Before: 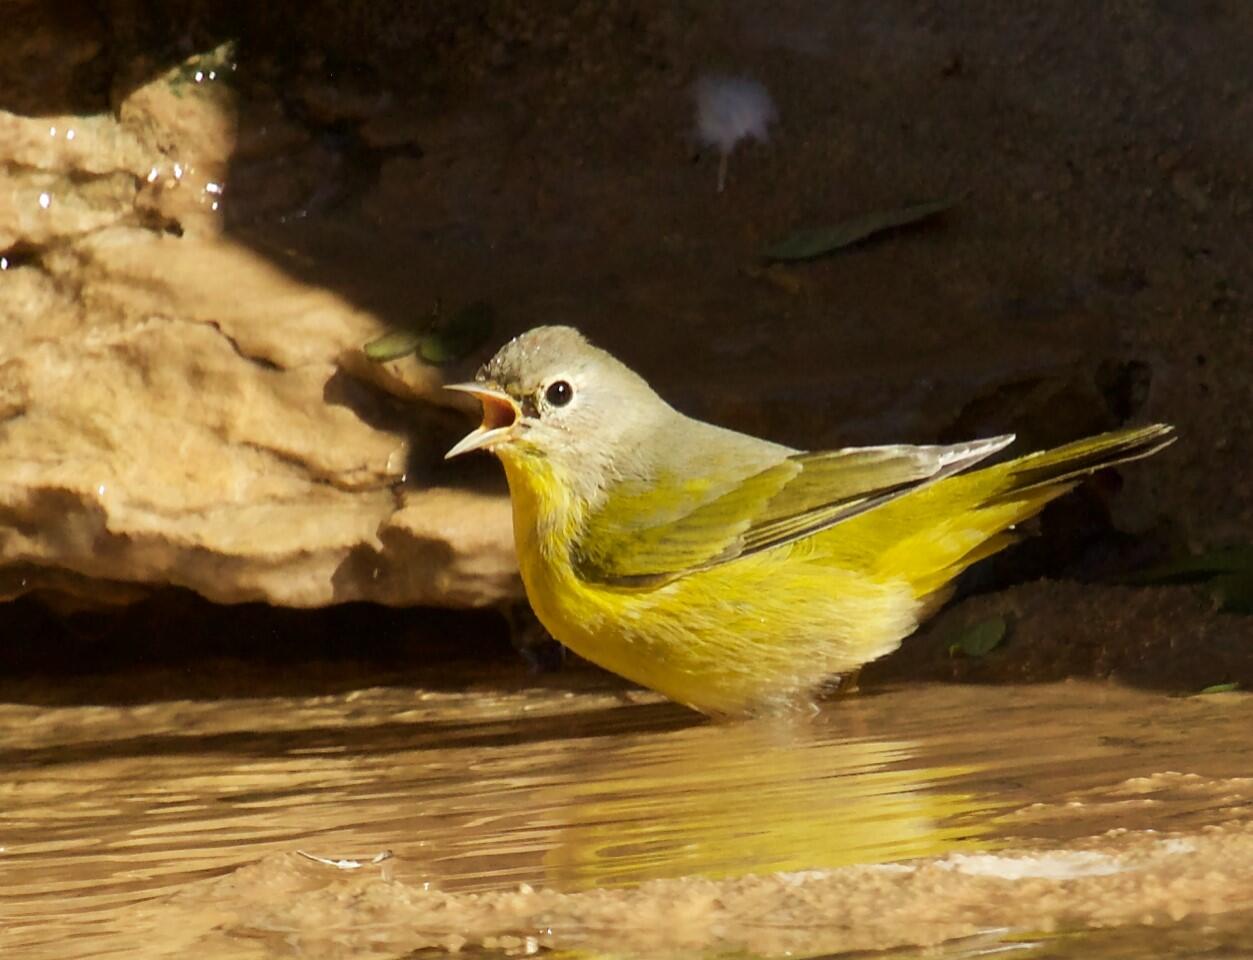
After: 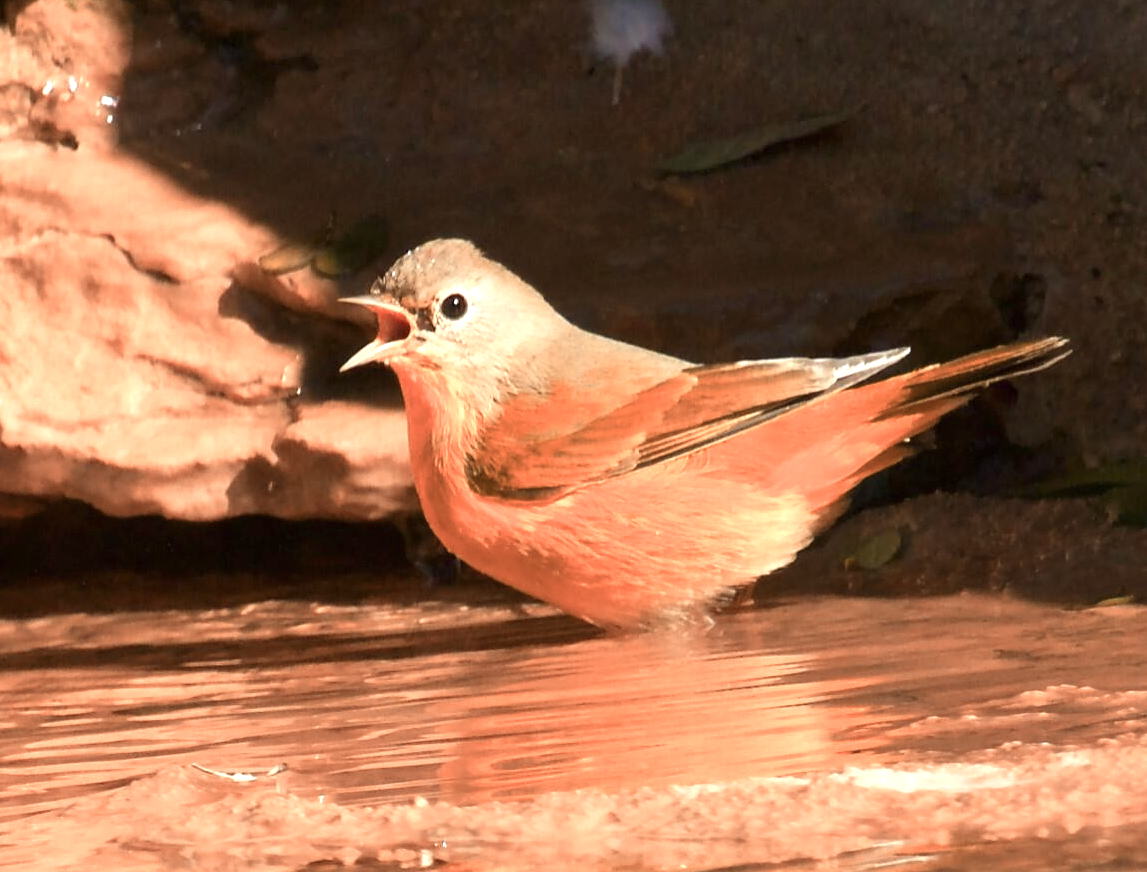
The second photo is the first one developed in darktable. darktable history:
exposure: black level correction 0, exposure 0.6 EV, compensate highlight preservation false
color zones: curves: ch2 [(0, 0.5) (0.084, 0.497) (0.323, 0.335) (0.4, 0.497) (1, 0.5)]
crop and rotate: left 8.385%, top 9.066%
